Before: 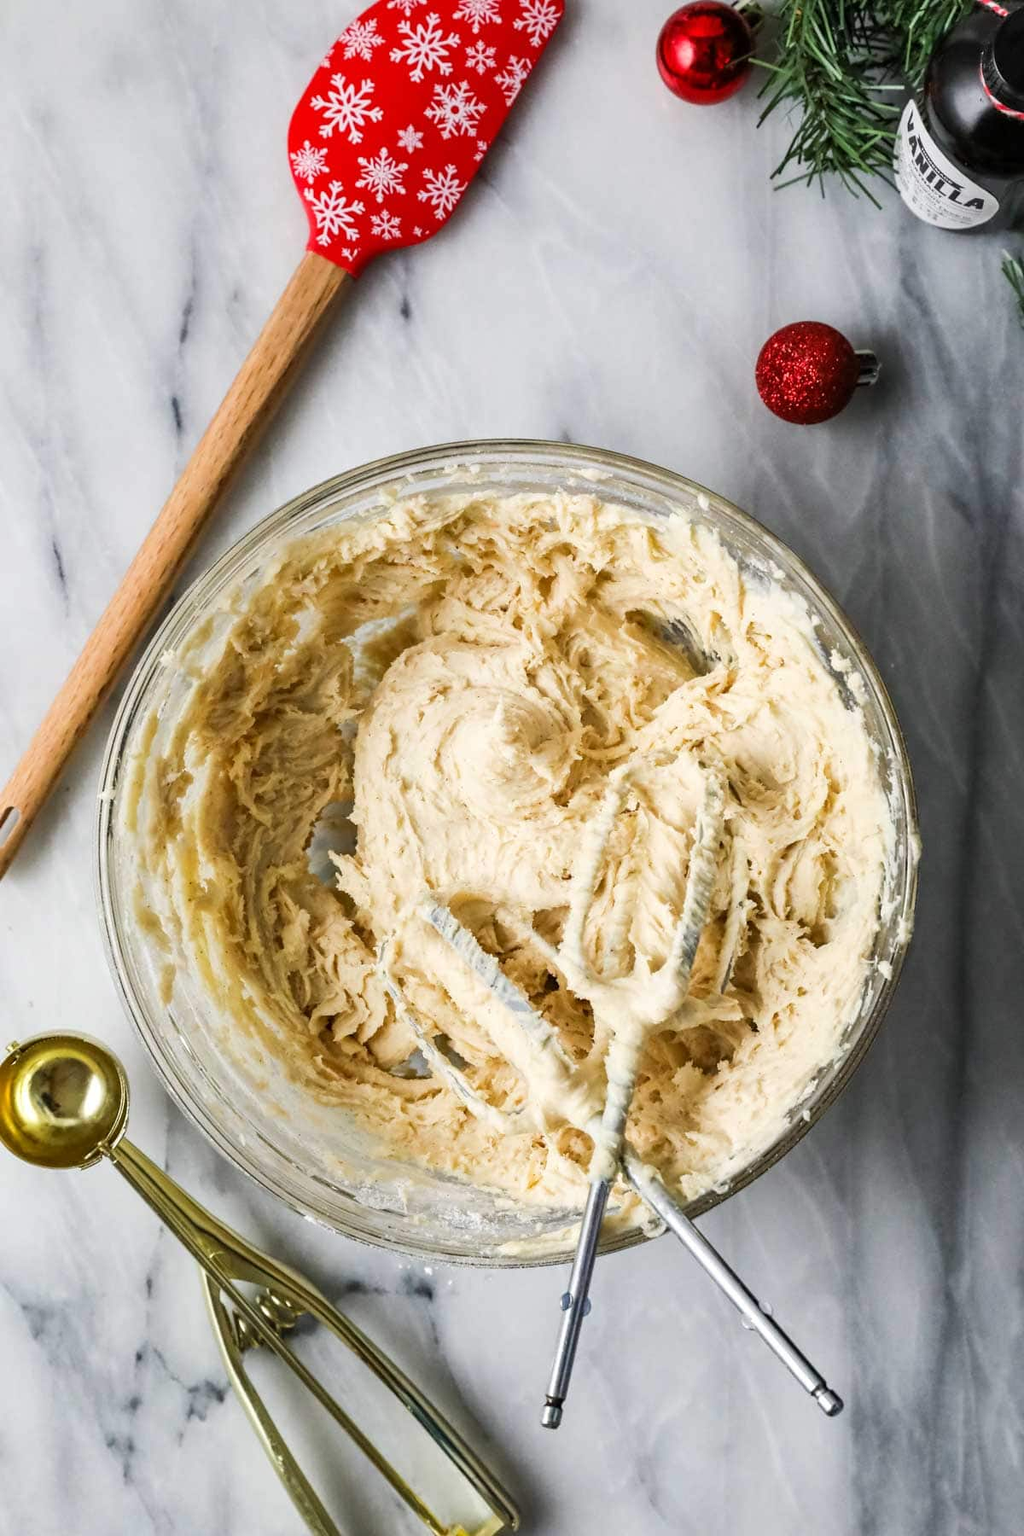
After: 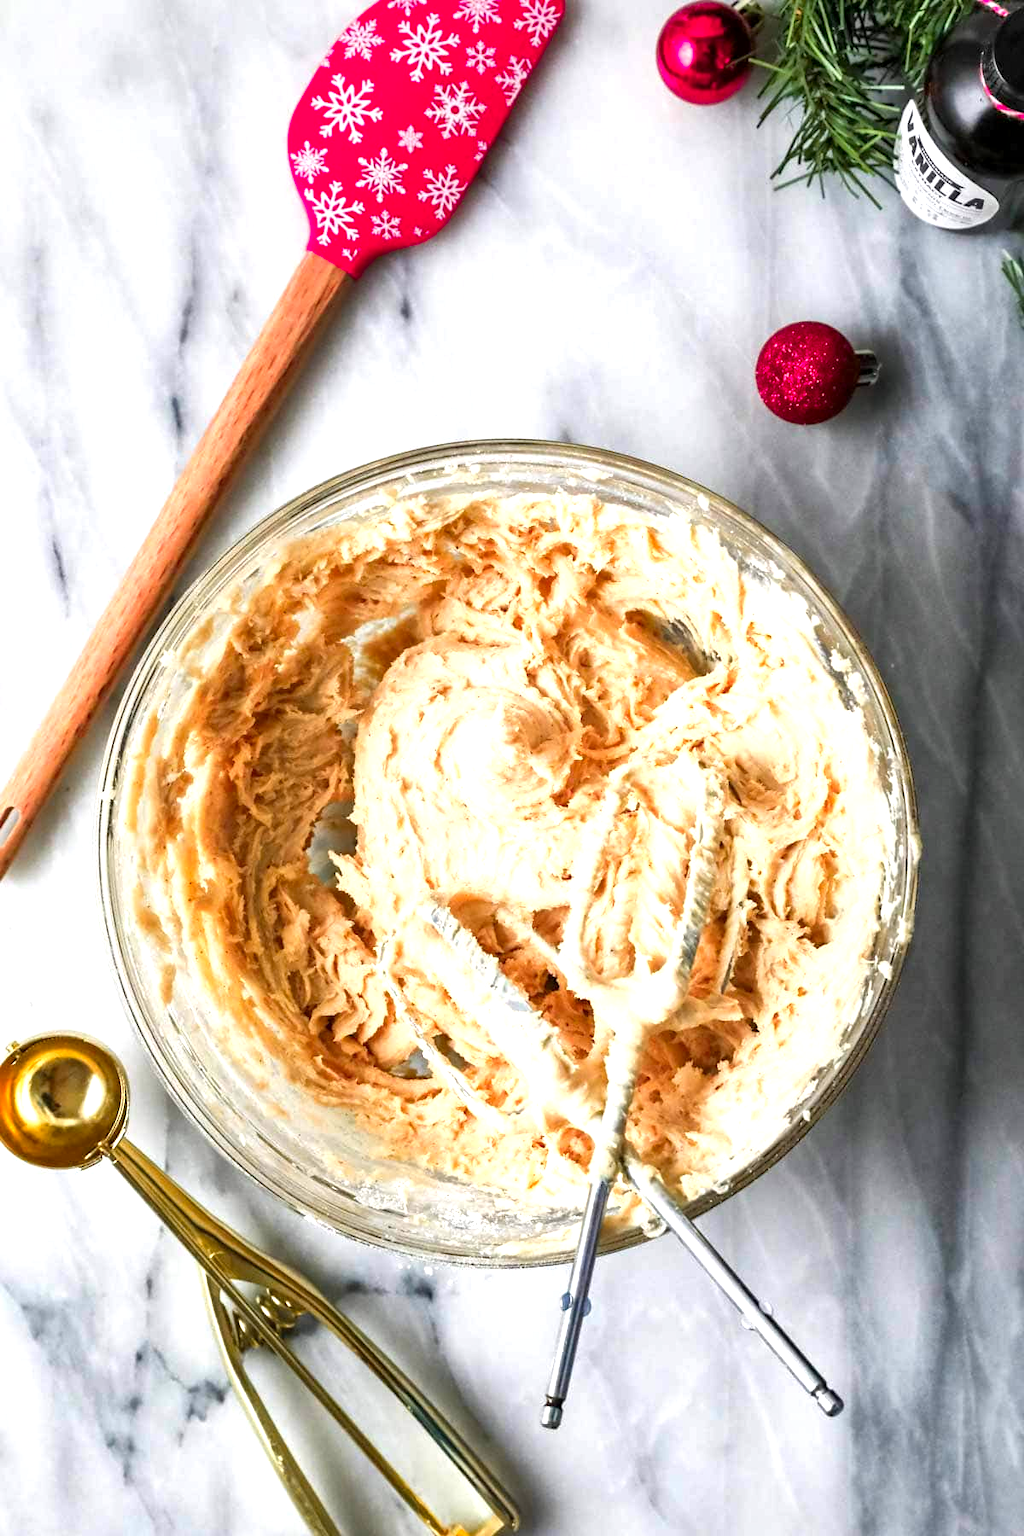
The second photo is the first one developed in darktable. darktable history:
exposure: exposure 0.563 EV, compensate exposure bias true, compensate highlight preservation false
local contrast: mode bilateral grid, contrast 20, coarseness 100, detail 150%, midtone range 0.2
color zones: curves: ch1 [(0.24, 0.634) (0.75, 0.5)]; ch2 [(0.253, 0.437) (0.745, 0.491)]
